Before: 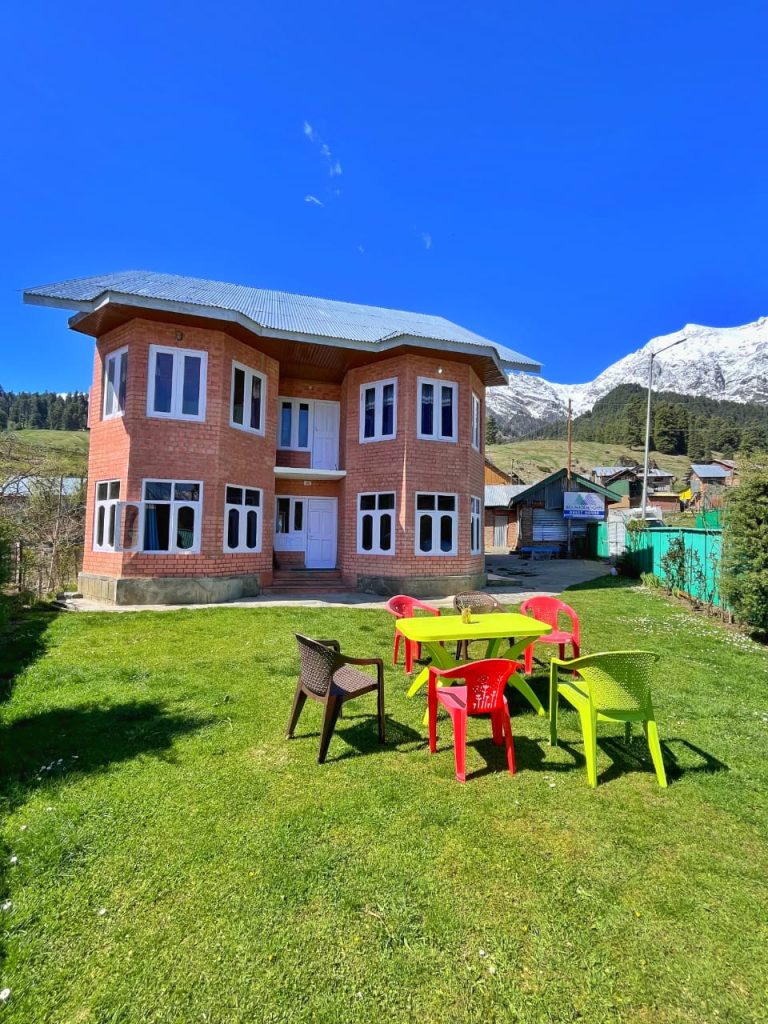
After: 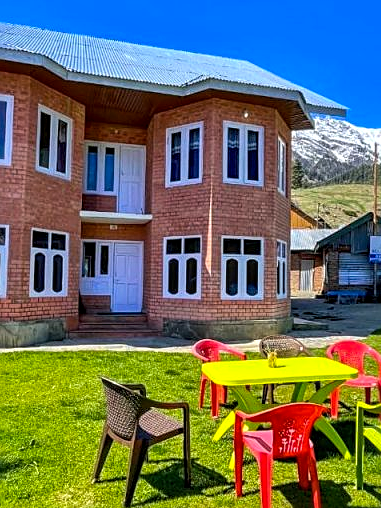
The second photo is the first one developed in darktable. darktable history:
color balance rgb: shadows lift › chroma 0.837%, shadows lift › hue 112.21°, linear chroma grading › shadows -9.83%, linear chroma grading › global chroma 20.515%, perceptual saturation grading › global saturation 0.05%, global vibrance 20.625%
crop: left 25.283%, top 25.089%, right 25.058%, bottom 25.301%
sharpen: on, module defaults
tone equalizer: on, module defaults
local contrast: highlights 61%, detail 143%, midtone range 0.421
